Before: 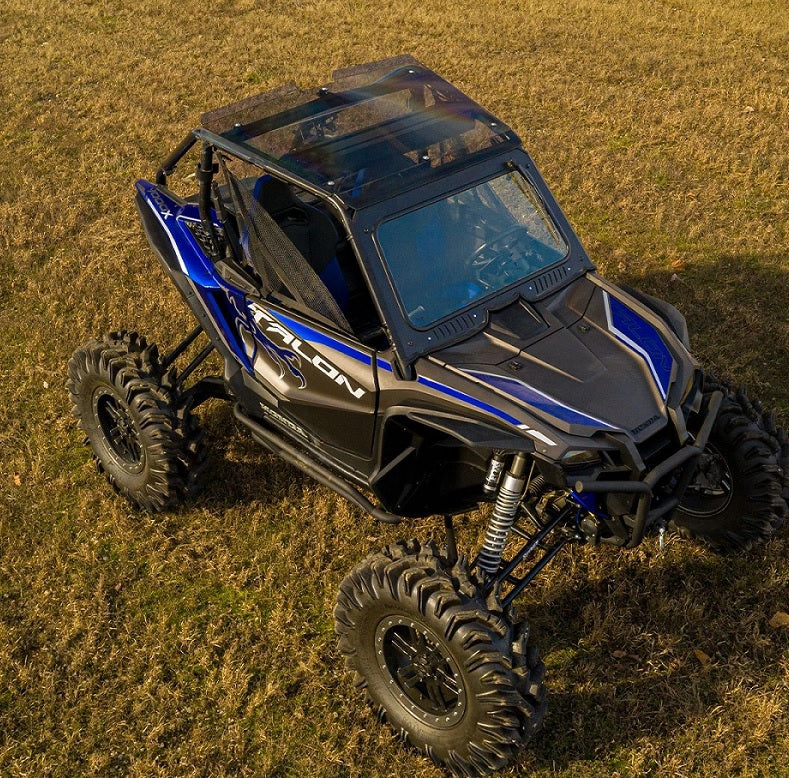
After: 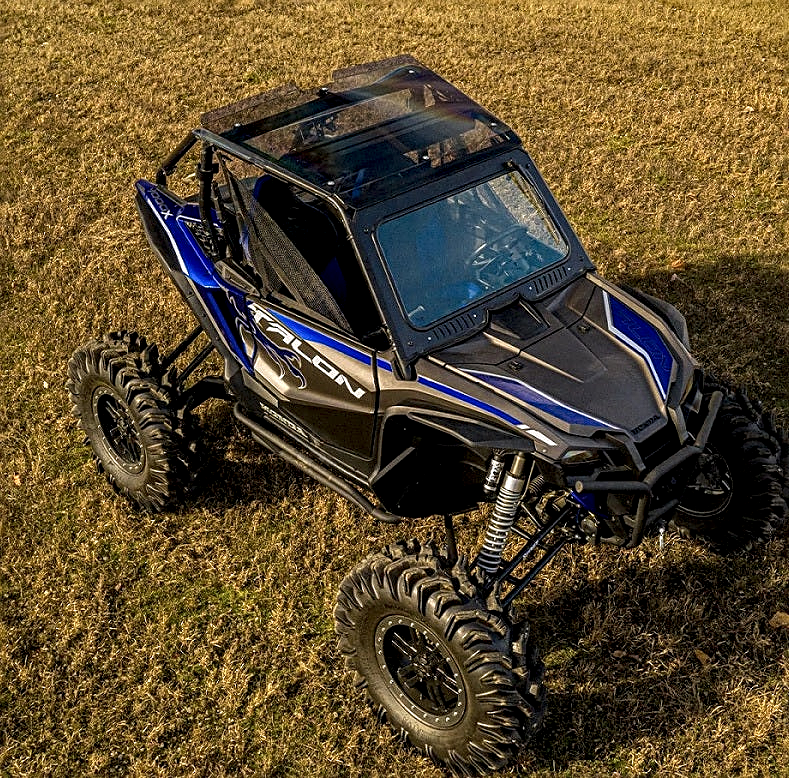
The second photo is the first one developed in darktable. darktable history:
local contrast: highlights 60%, shadows 60%, detail 160%
sharpen: on, module defaults
